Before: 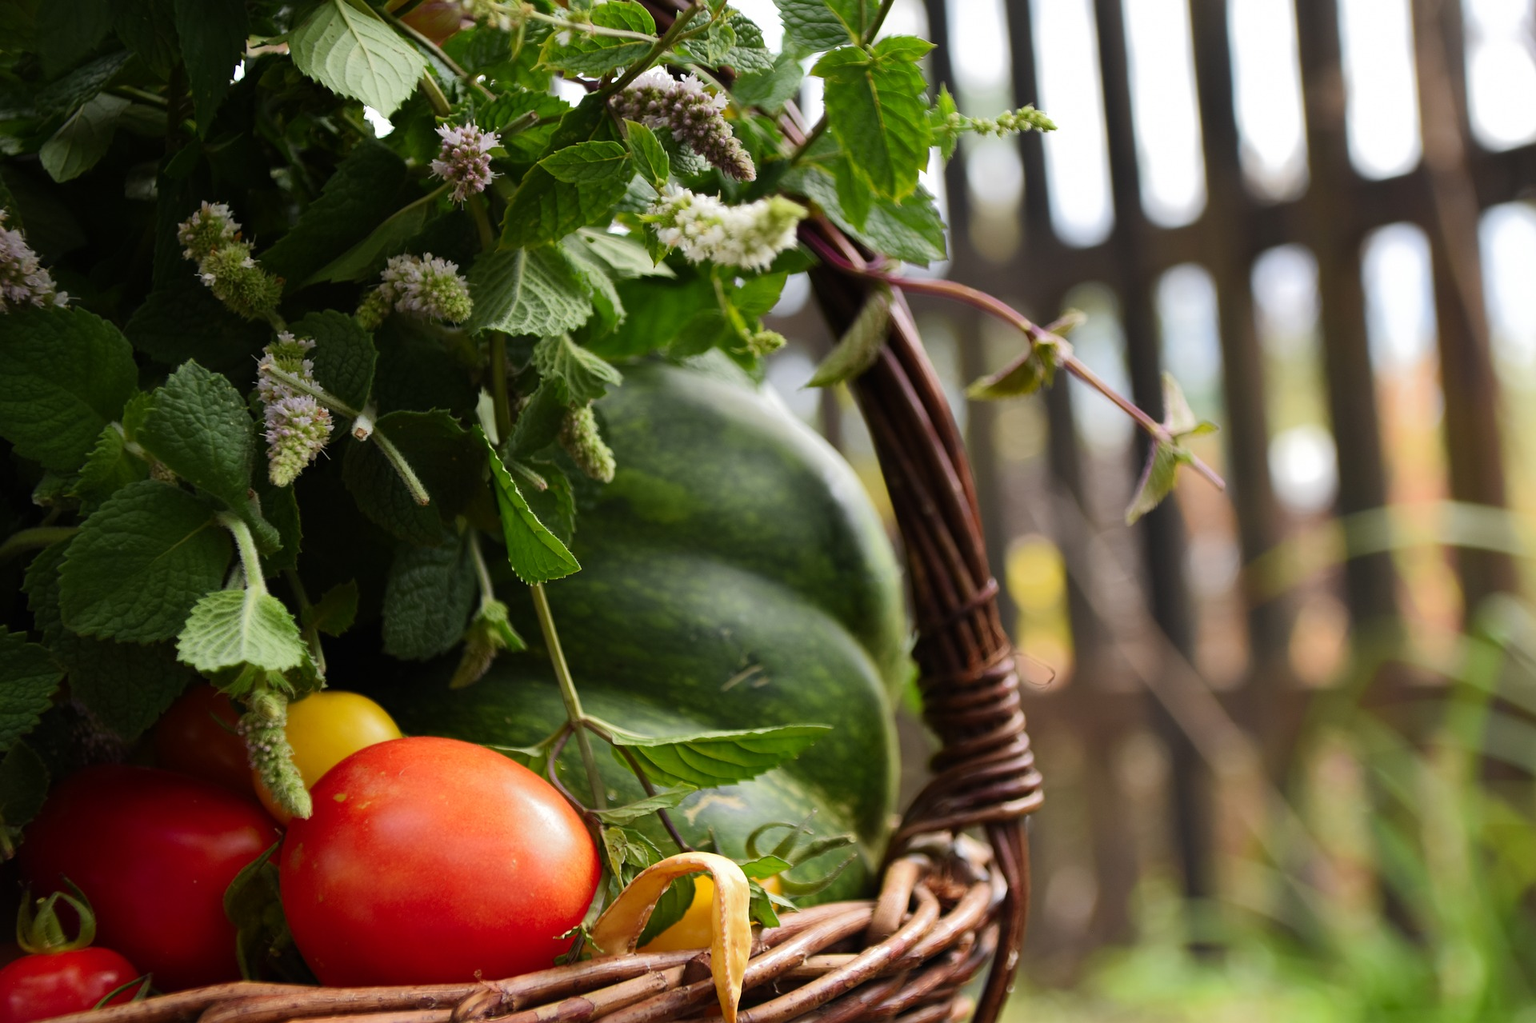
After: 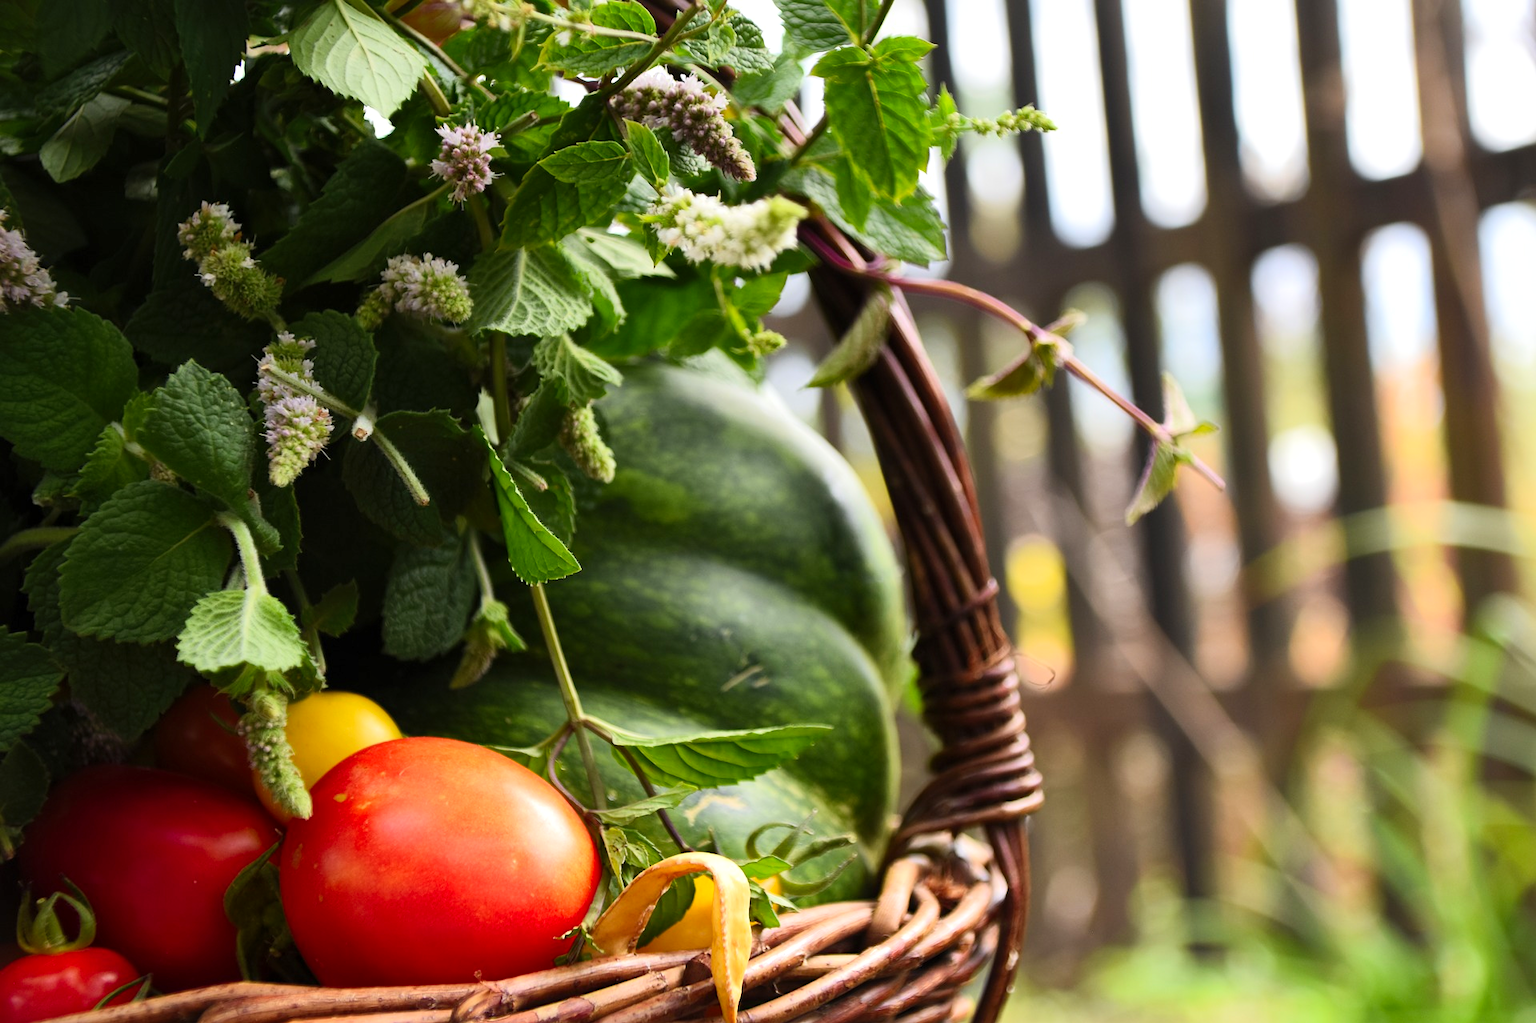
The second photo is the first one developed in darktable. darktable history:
contrast brightness saturation: contrast 0.2, brightness 0.16, saturation 0.22
local contrast: mode bilateral grid, contrast 20, coarseness 50, detail 120%, midtone range 0.2
